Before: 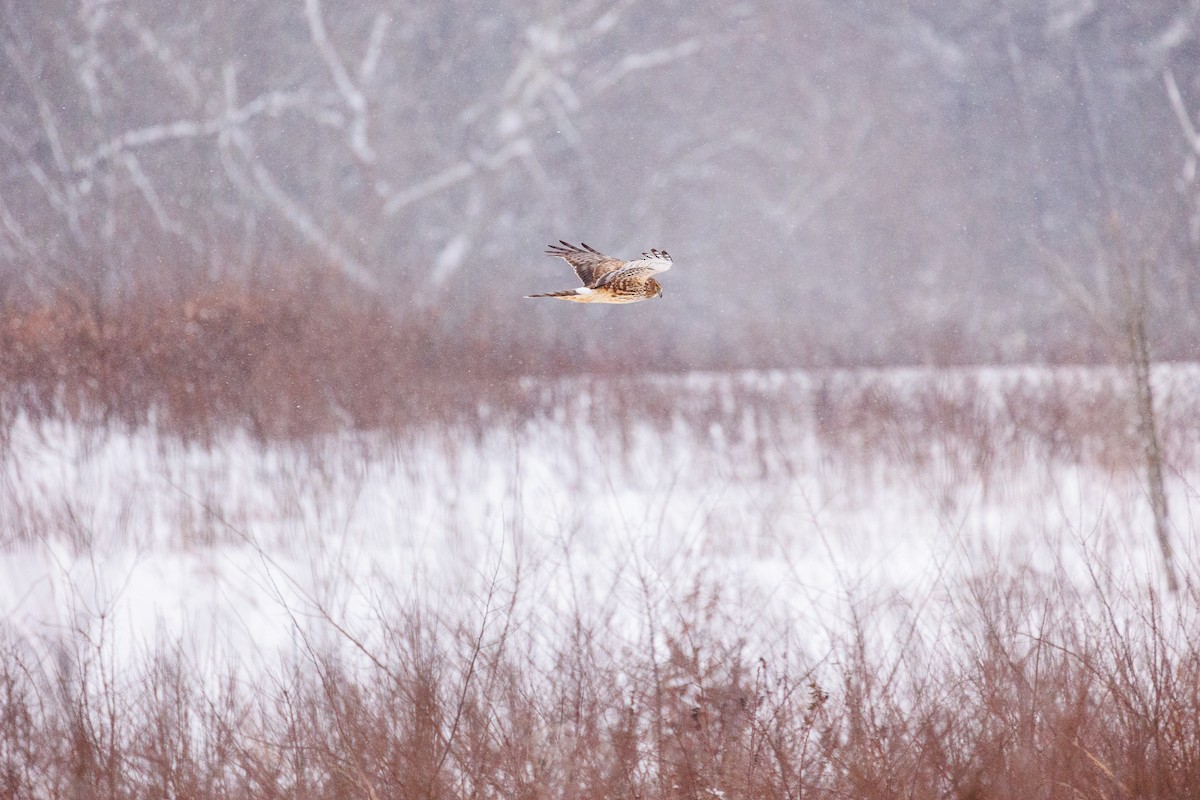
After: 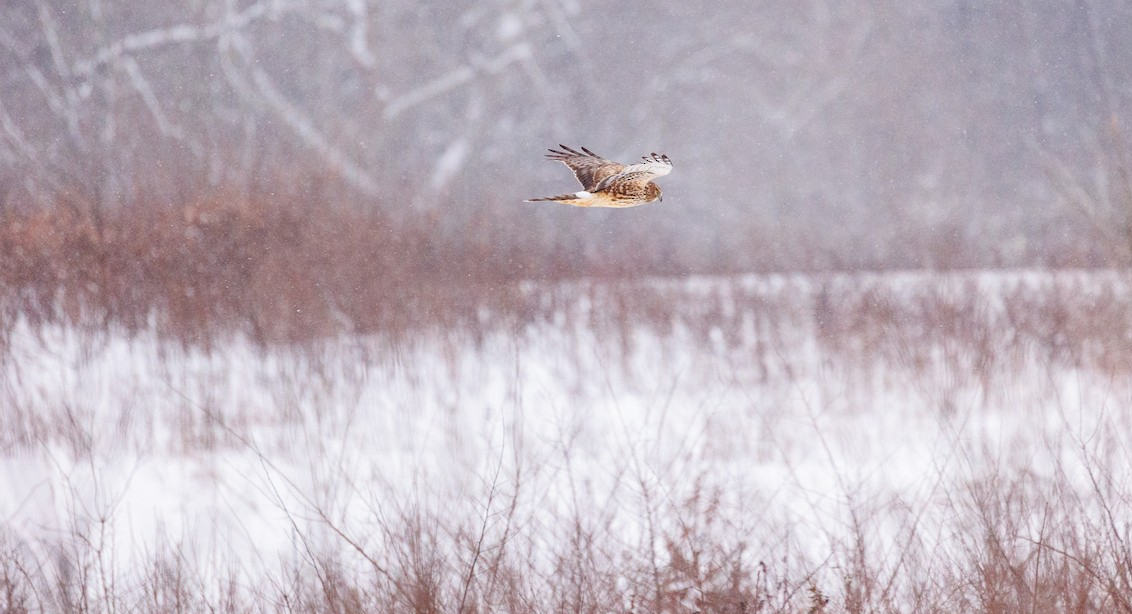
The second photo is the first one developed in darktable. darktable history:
crop and rotate: angle 0.026°, top 12.071%, right 5.52%, bottom 11.055%
